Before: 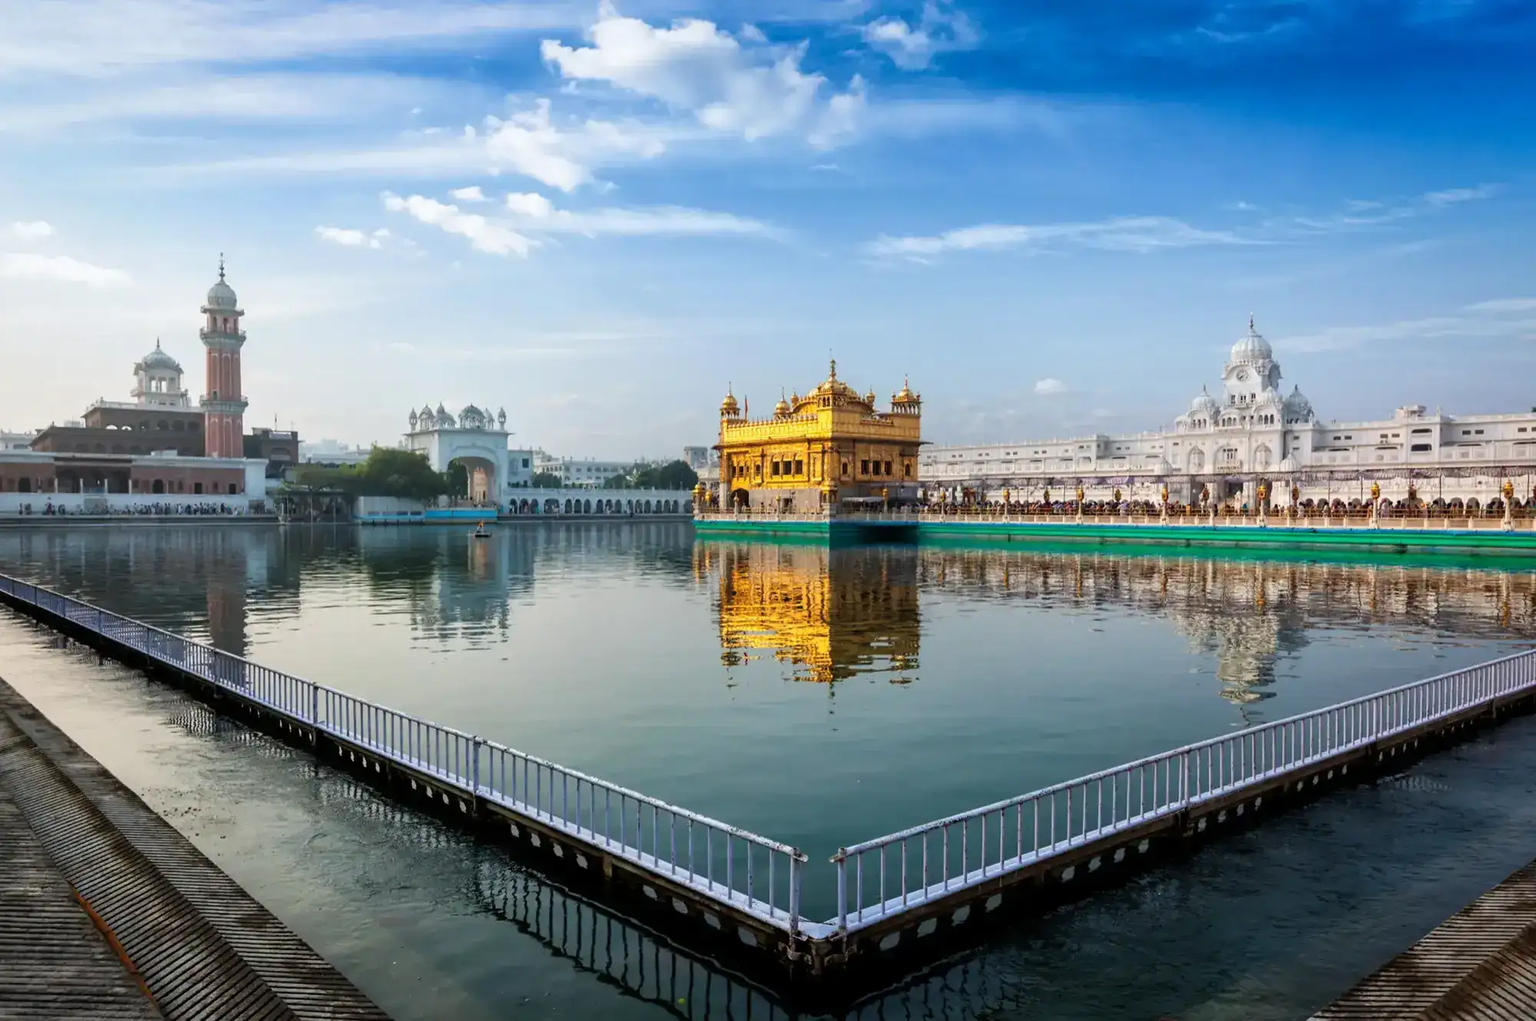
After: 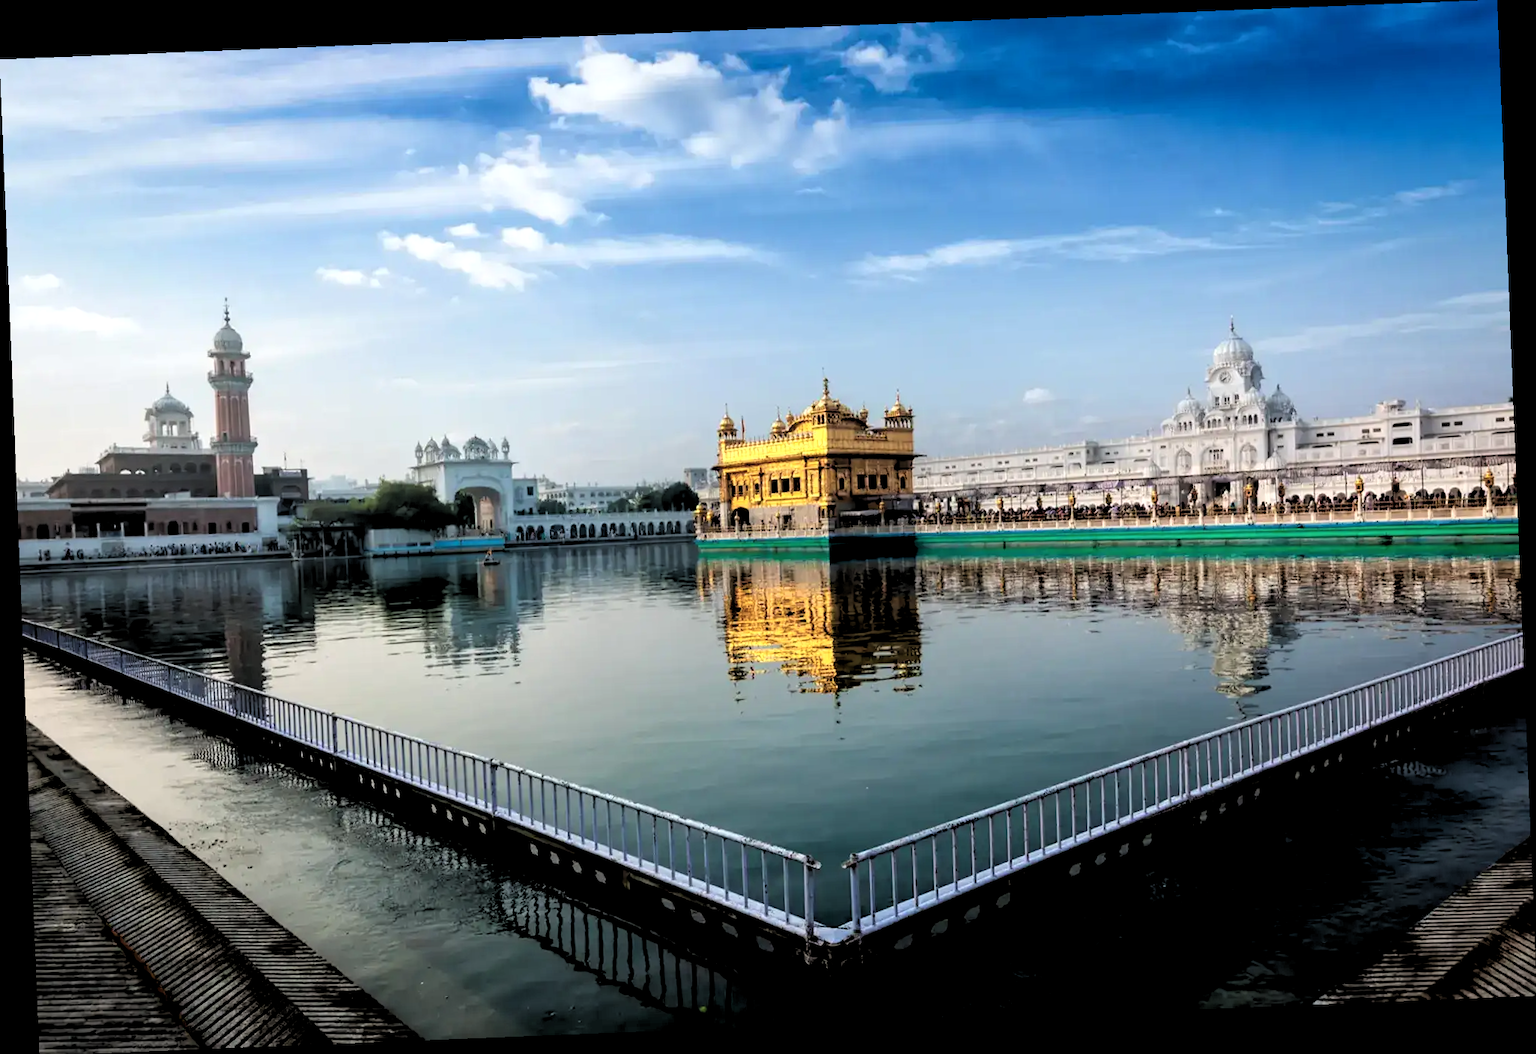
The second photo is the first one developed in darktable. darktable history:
rotate and perspective: rotation -2.29°, automatic cropping off
color zones: curves: ch0 [(0, 0.558) (0.143, 0.559) (0.286, 0.529) (0.429, 0.505) (0.571, 0.5) (0.714, 0.5) (0.857, 0.5) (1, 0.558)]; ch1 [(0, 0.469) (0.01, 0.469) (0.12, 0.446) (0.248, 0.469) (0.5, 0.5) (0.748, 0.5) (0.99, 0.469) (1, 0.469)]
rgb levels: levels [[0.034, 0.472, 0.904], [0, 0.5, 1], [0, 0.5, 1]]
